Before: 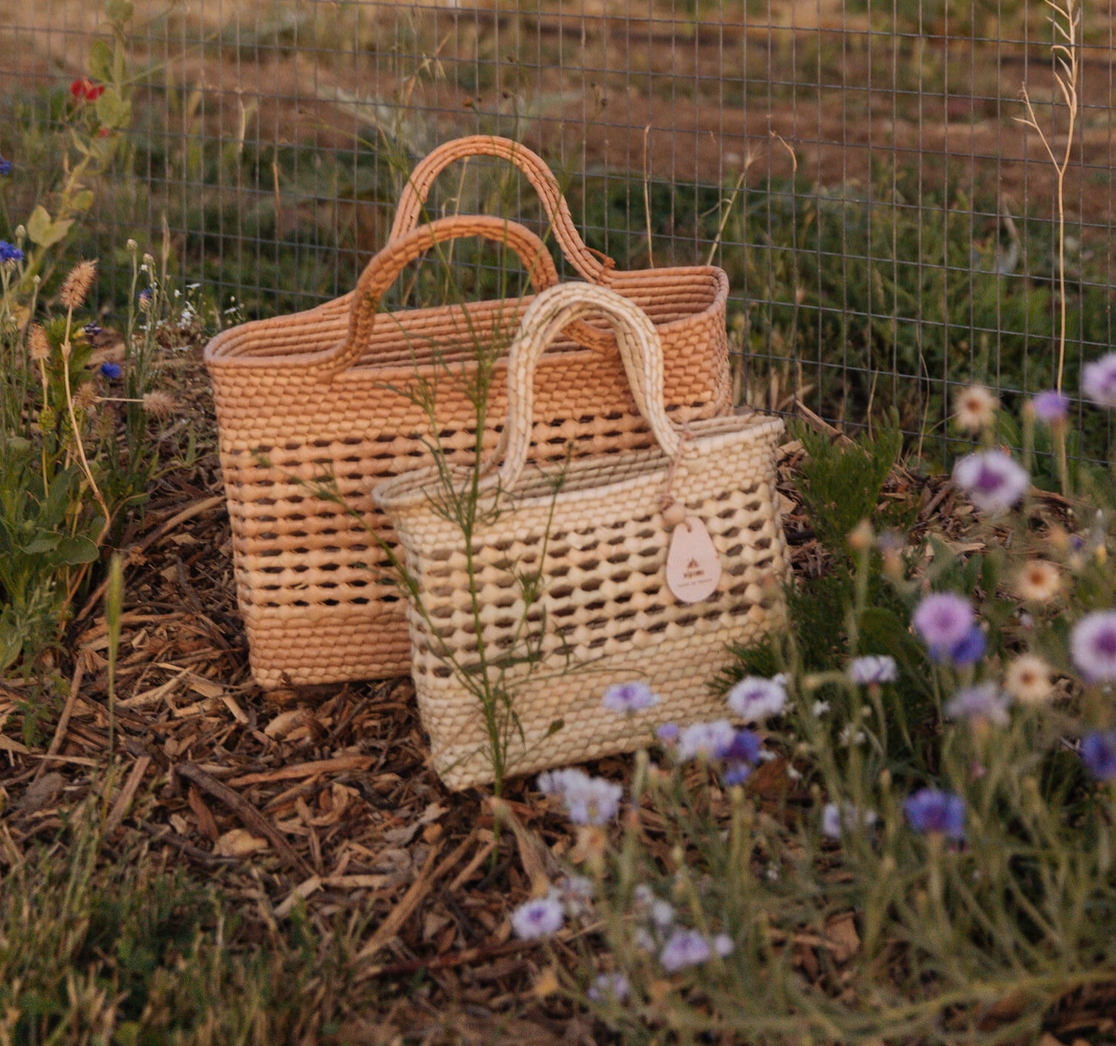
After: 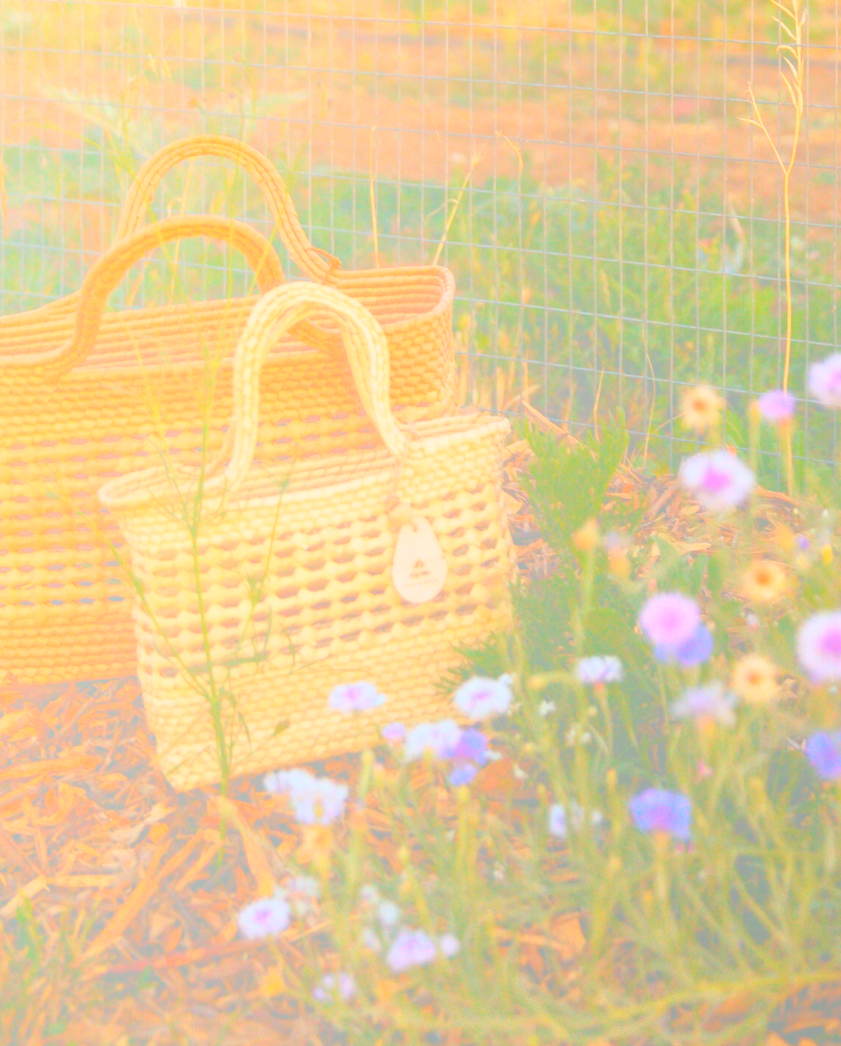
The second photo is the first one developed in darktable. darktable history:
bloom: size 85%, threshold 5%, strength 85%
contrast brightness saturation: contrast 0.23, brightness 0.1, saturation 0.29
crop and rotate: left 24.6%
color correction: highlights a* -7.33, highlights b* 1.26, shadows a* -3.55, saturation 1.4
